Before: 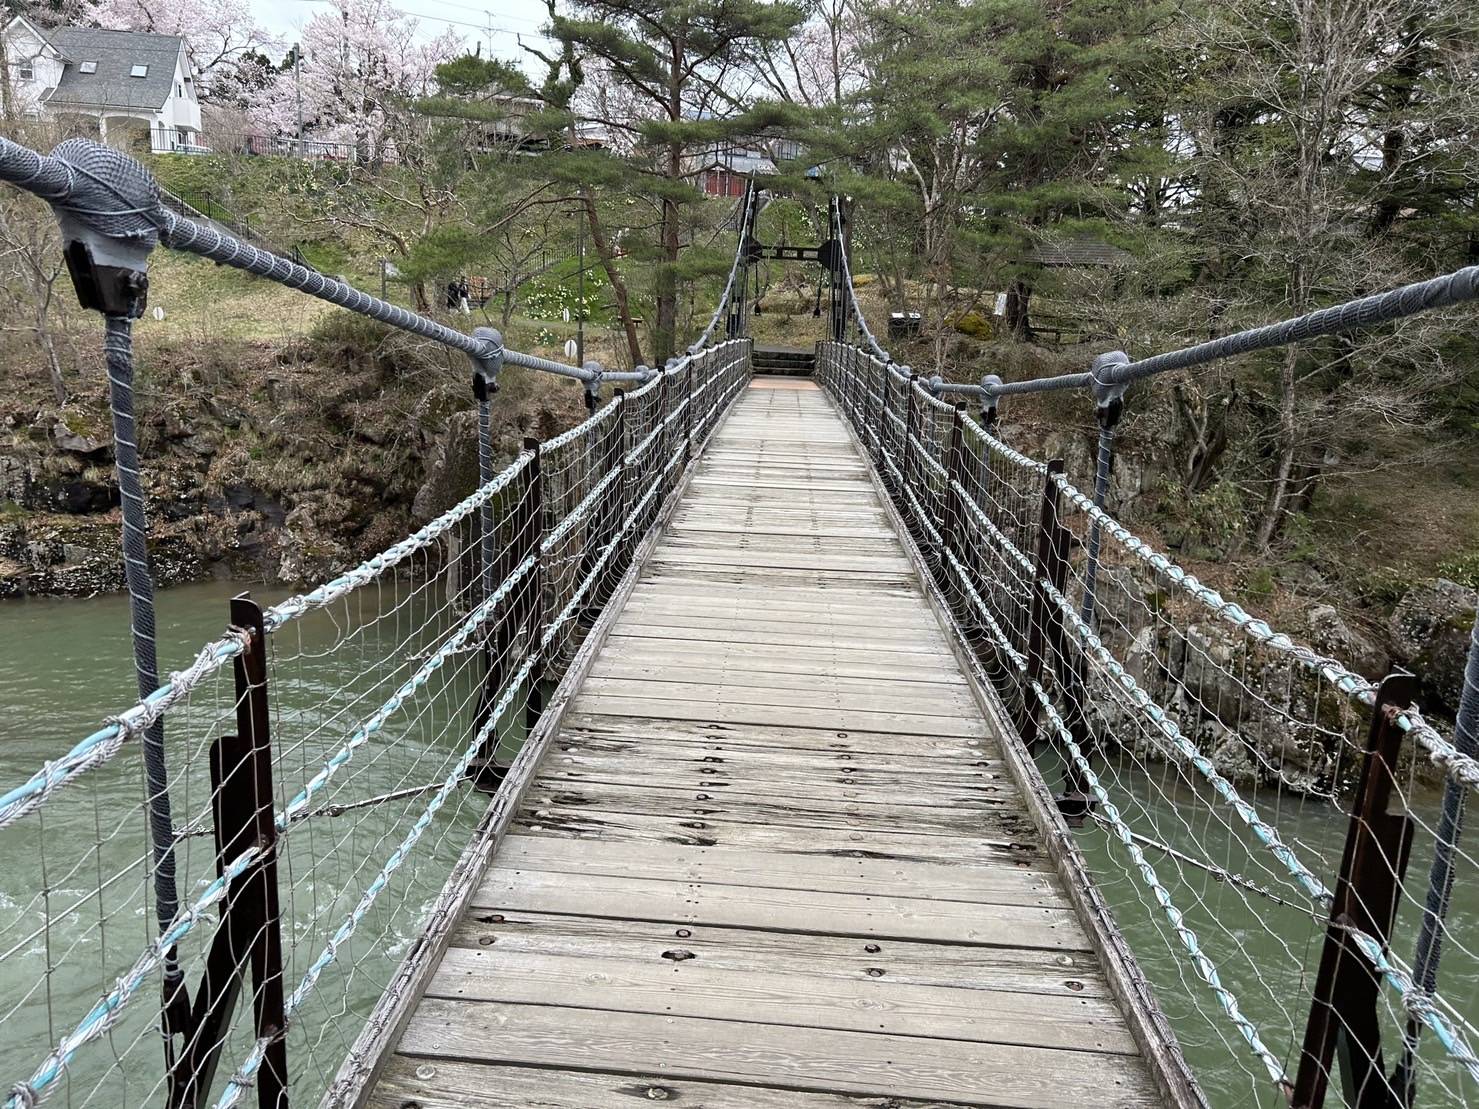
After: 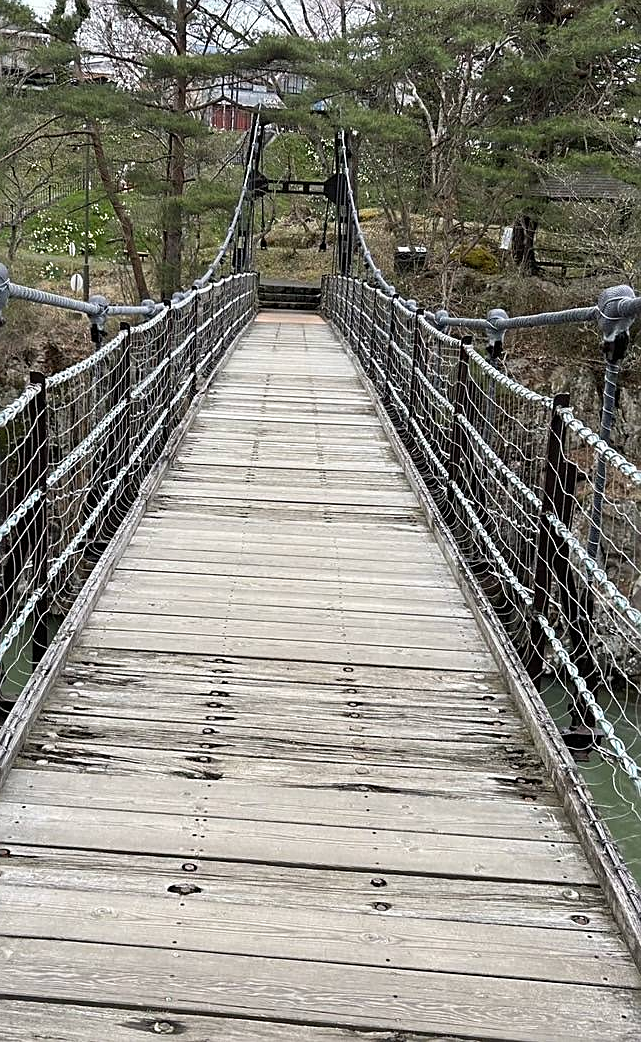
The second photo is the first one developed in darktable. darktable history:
sharpen: on, module defaults
crop: left 33.452%, top 6.025%, right 23.155%
